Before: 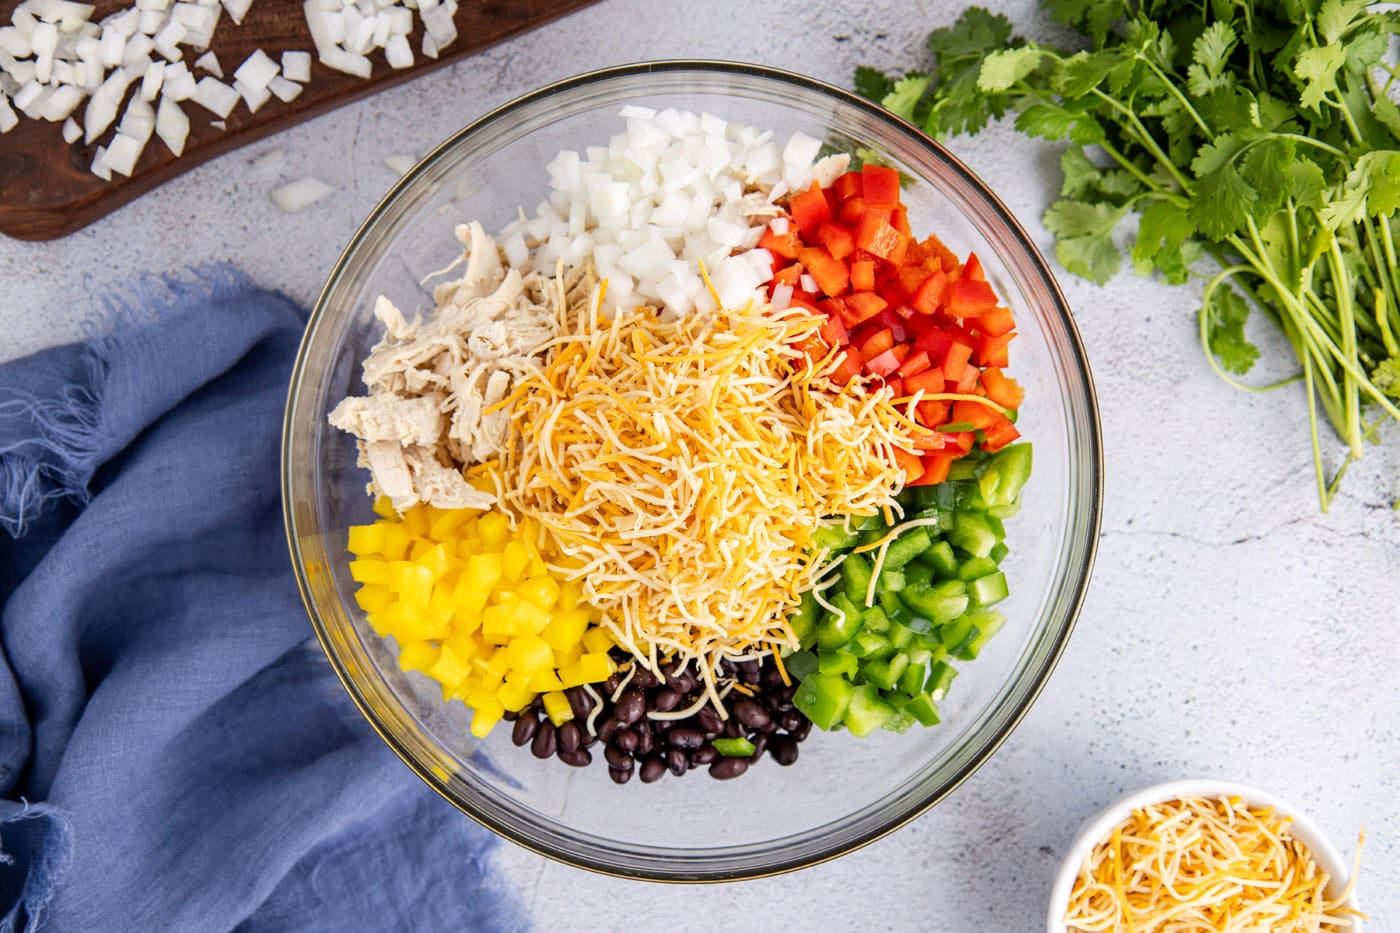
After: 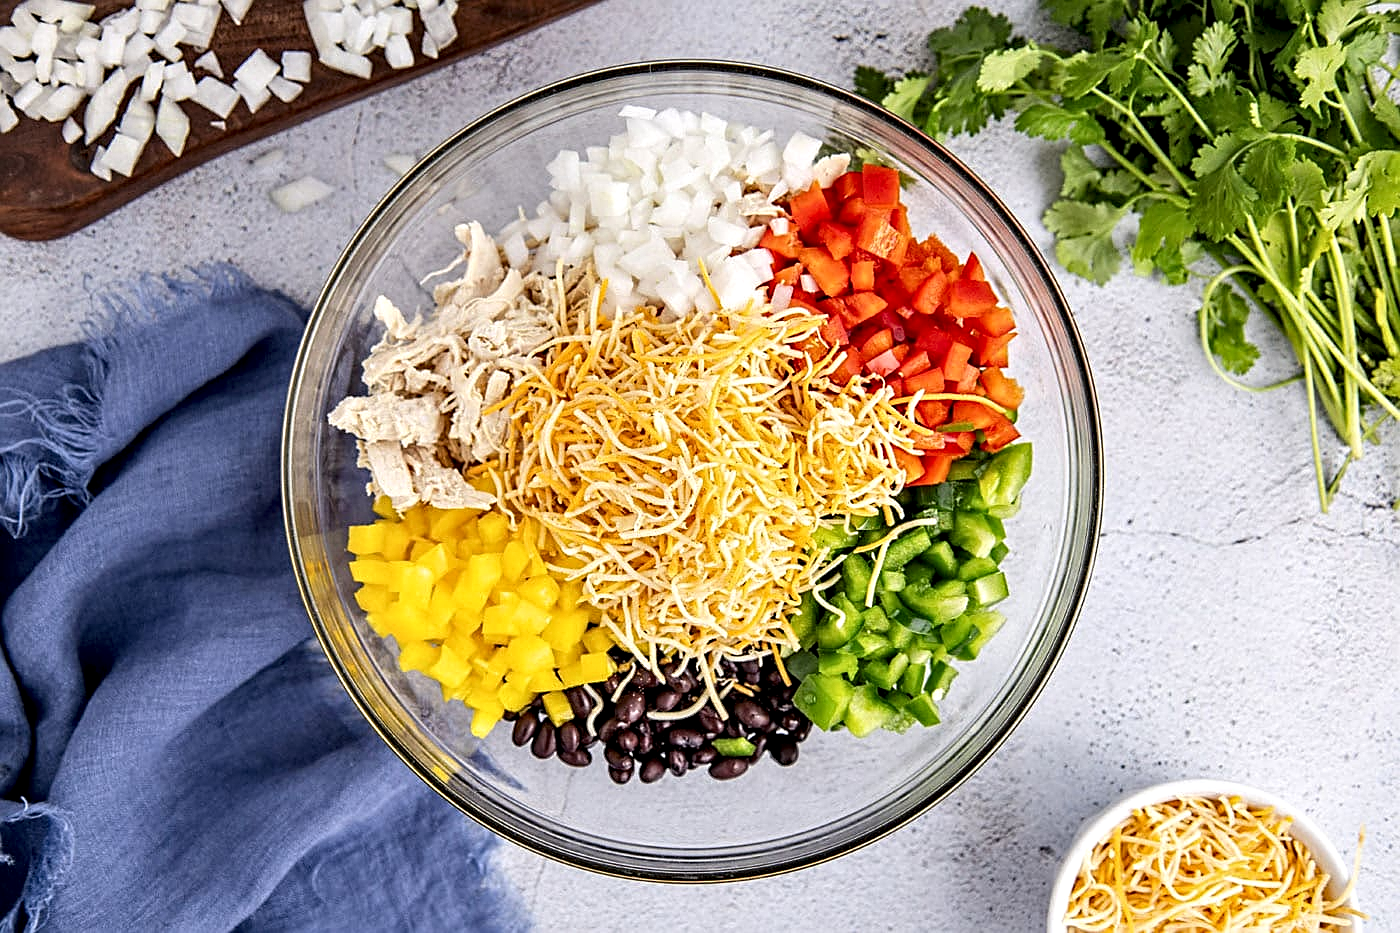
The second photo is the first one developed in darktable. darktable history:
contrast equalizer: y [[0.51, 0.537, 0.559, 0.574, 0.599, 0.618], [0.5 ×6], [0.5 ×6], [0 ×6], [0 ×6]]
sharpen: on, module defaults
